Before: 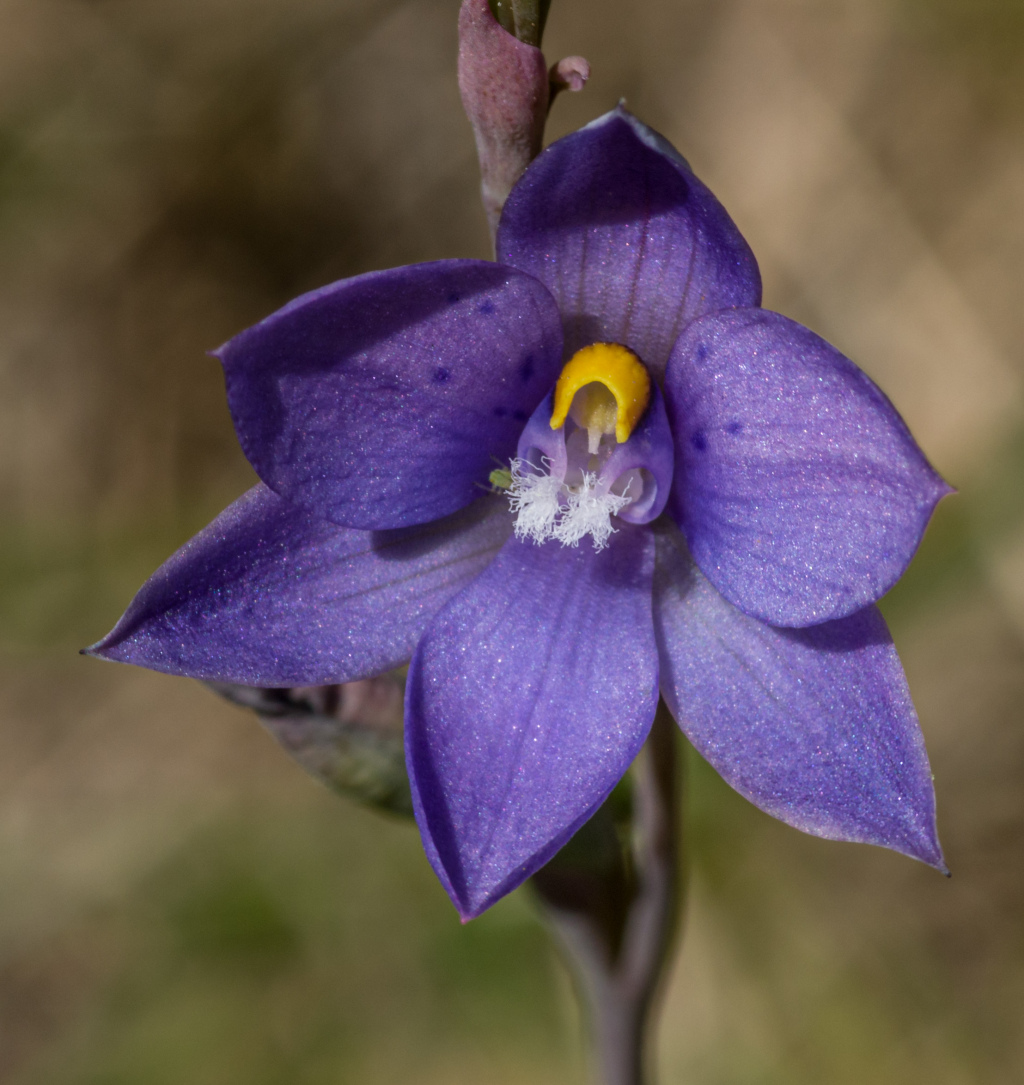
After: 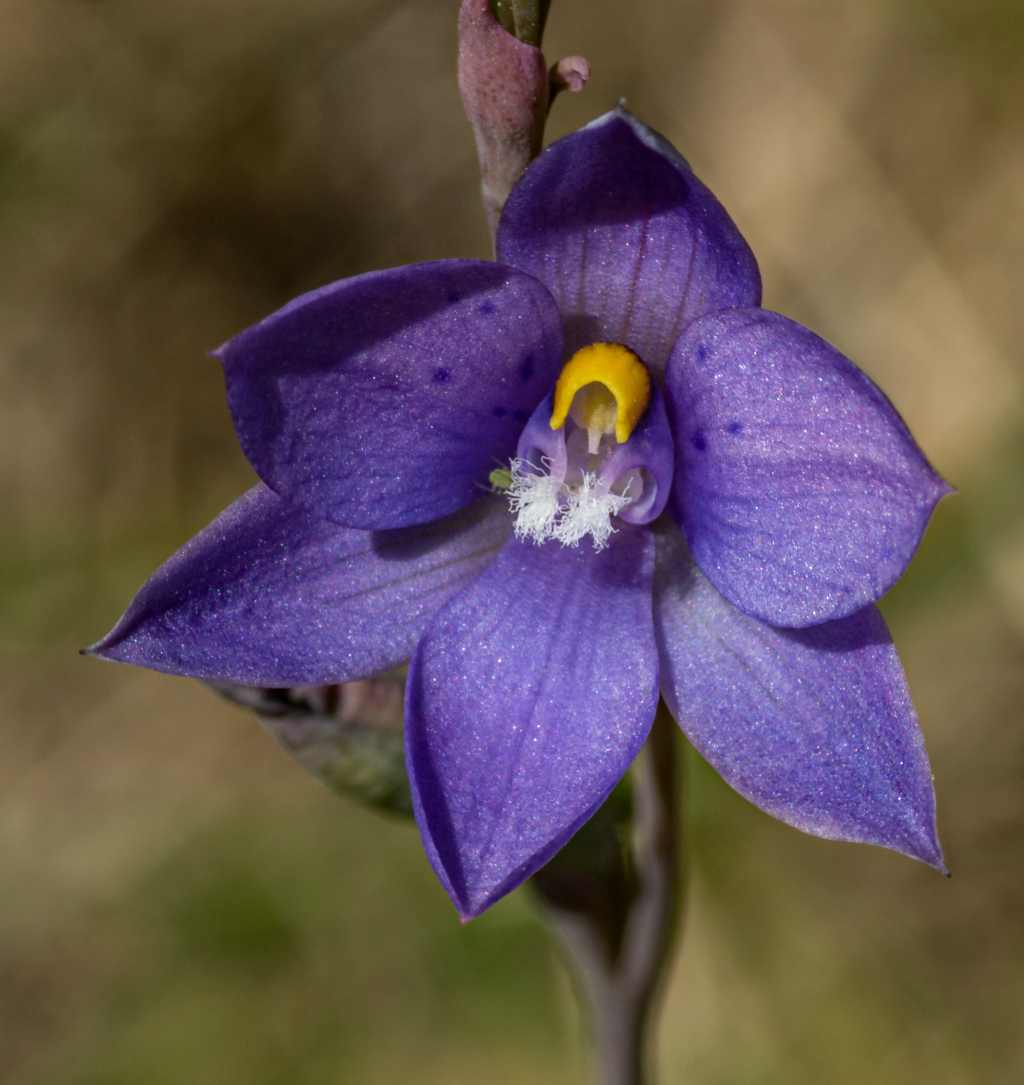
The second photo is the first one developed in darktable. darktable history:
bloom: size 9%, threshold 100%, strength 7%
haze removal: compatibility mode true, adaptive false
